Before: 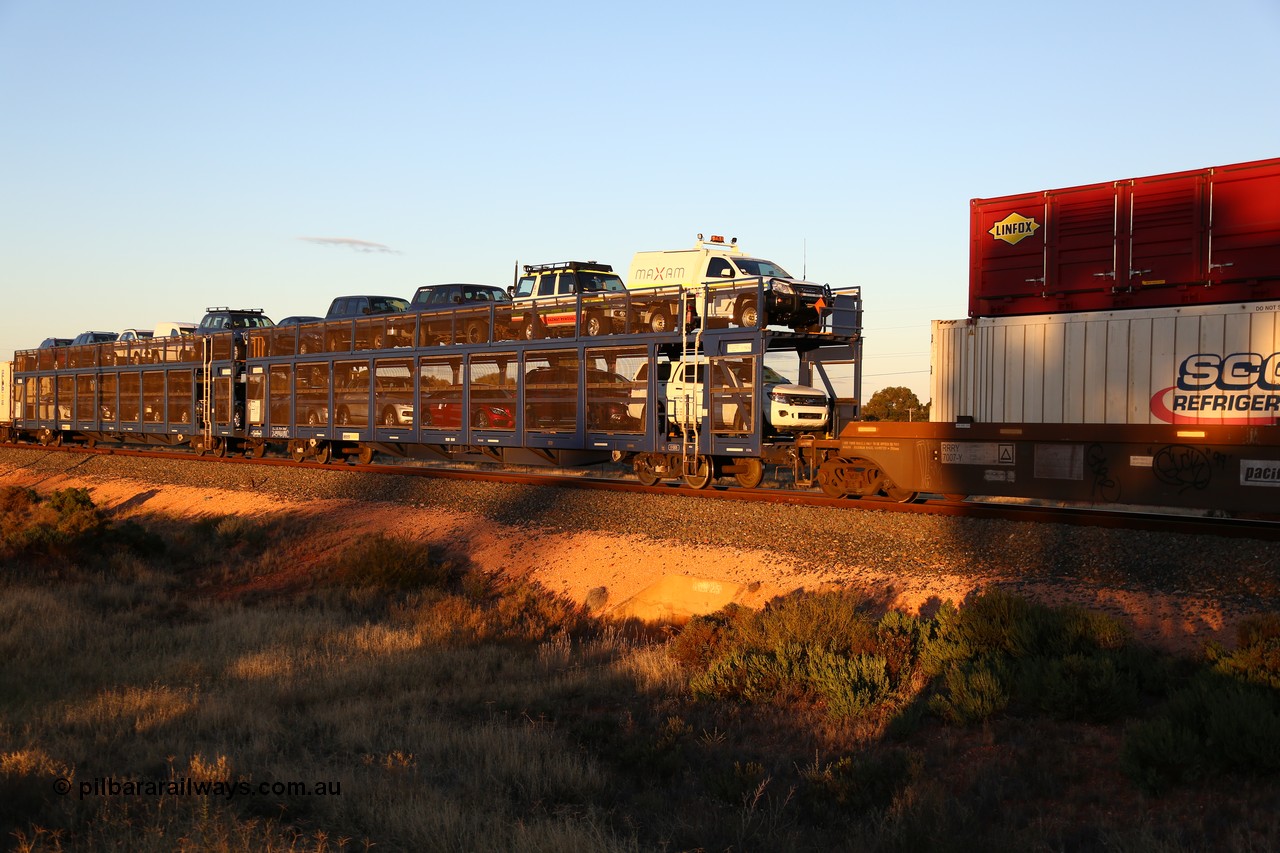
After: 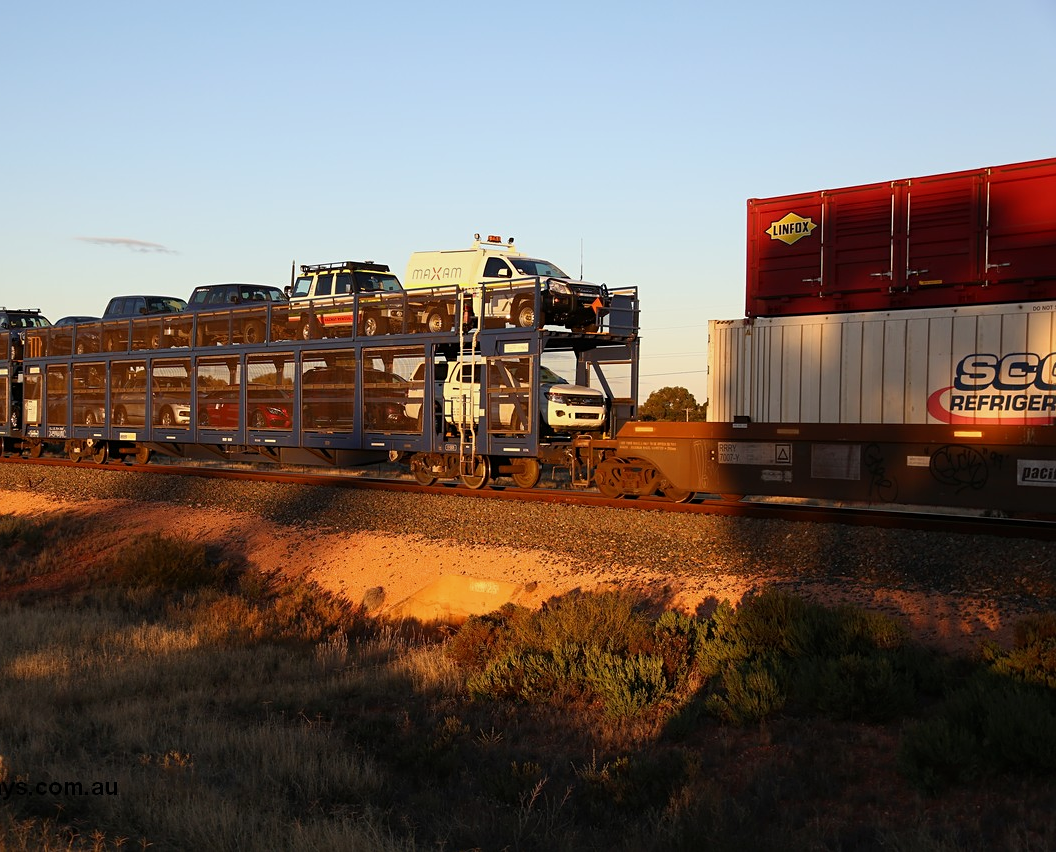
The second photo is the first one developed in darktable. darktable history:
exposure: exposure -0.175 EV, compensate highlight preservation false
crop: left 17.455%, bottom 0.029%
sharpen: amount 0.206
